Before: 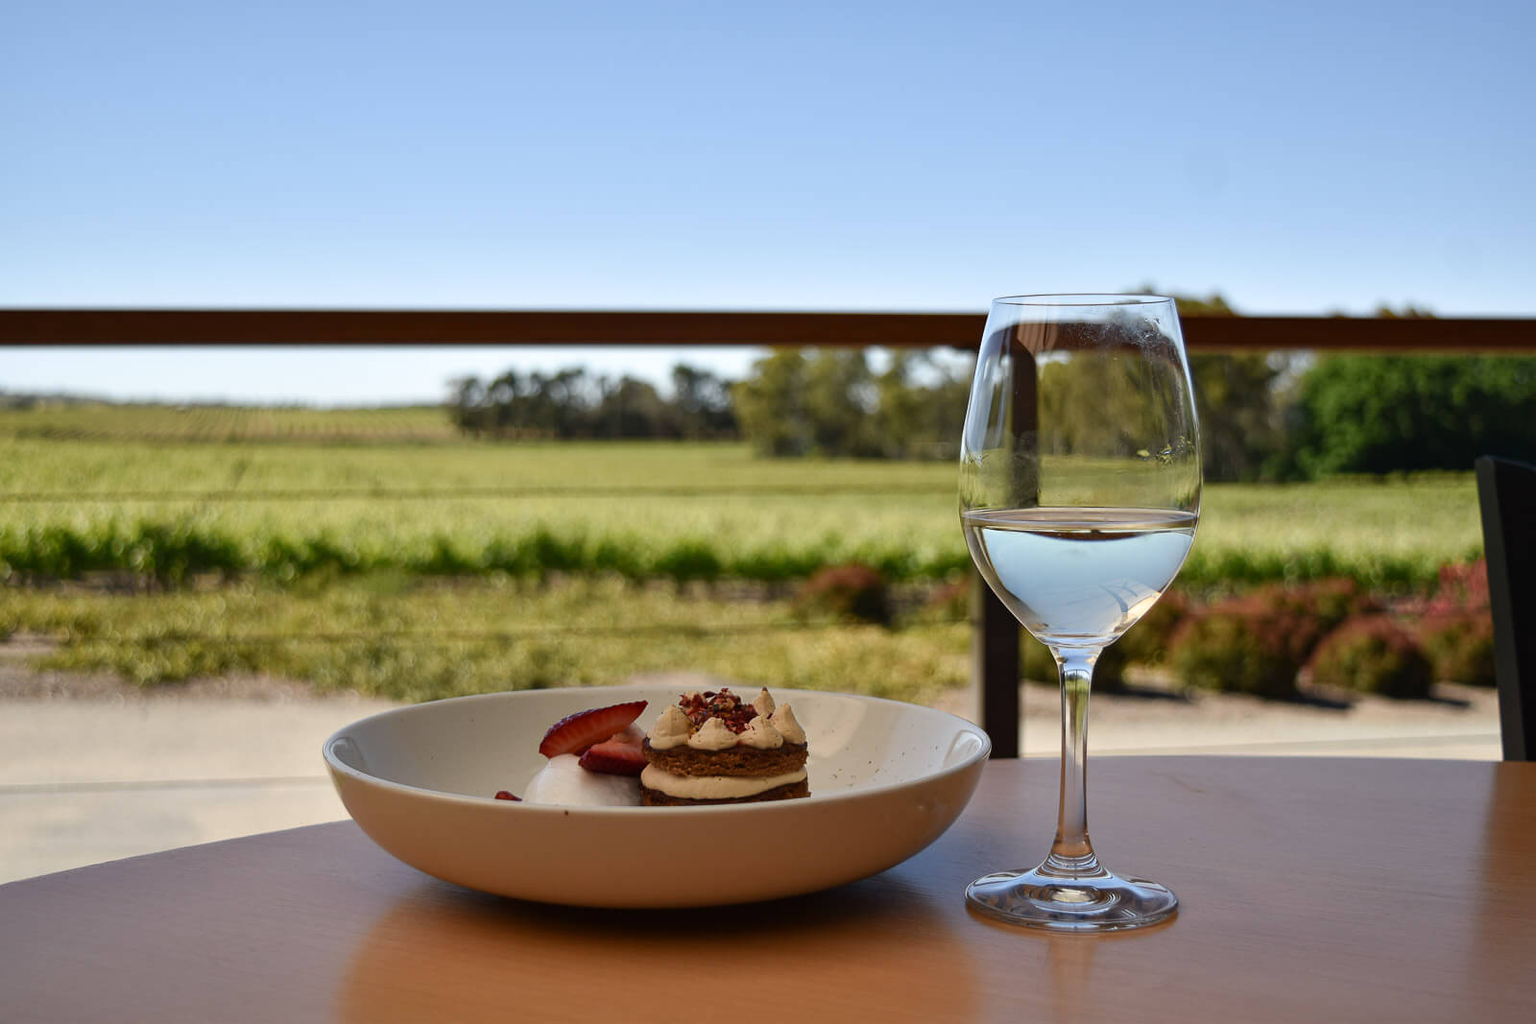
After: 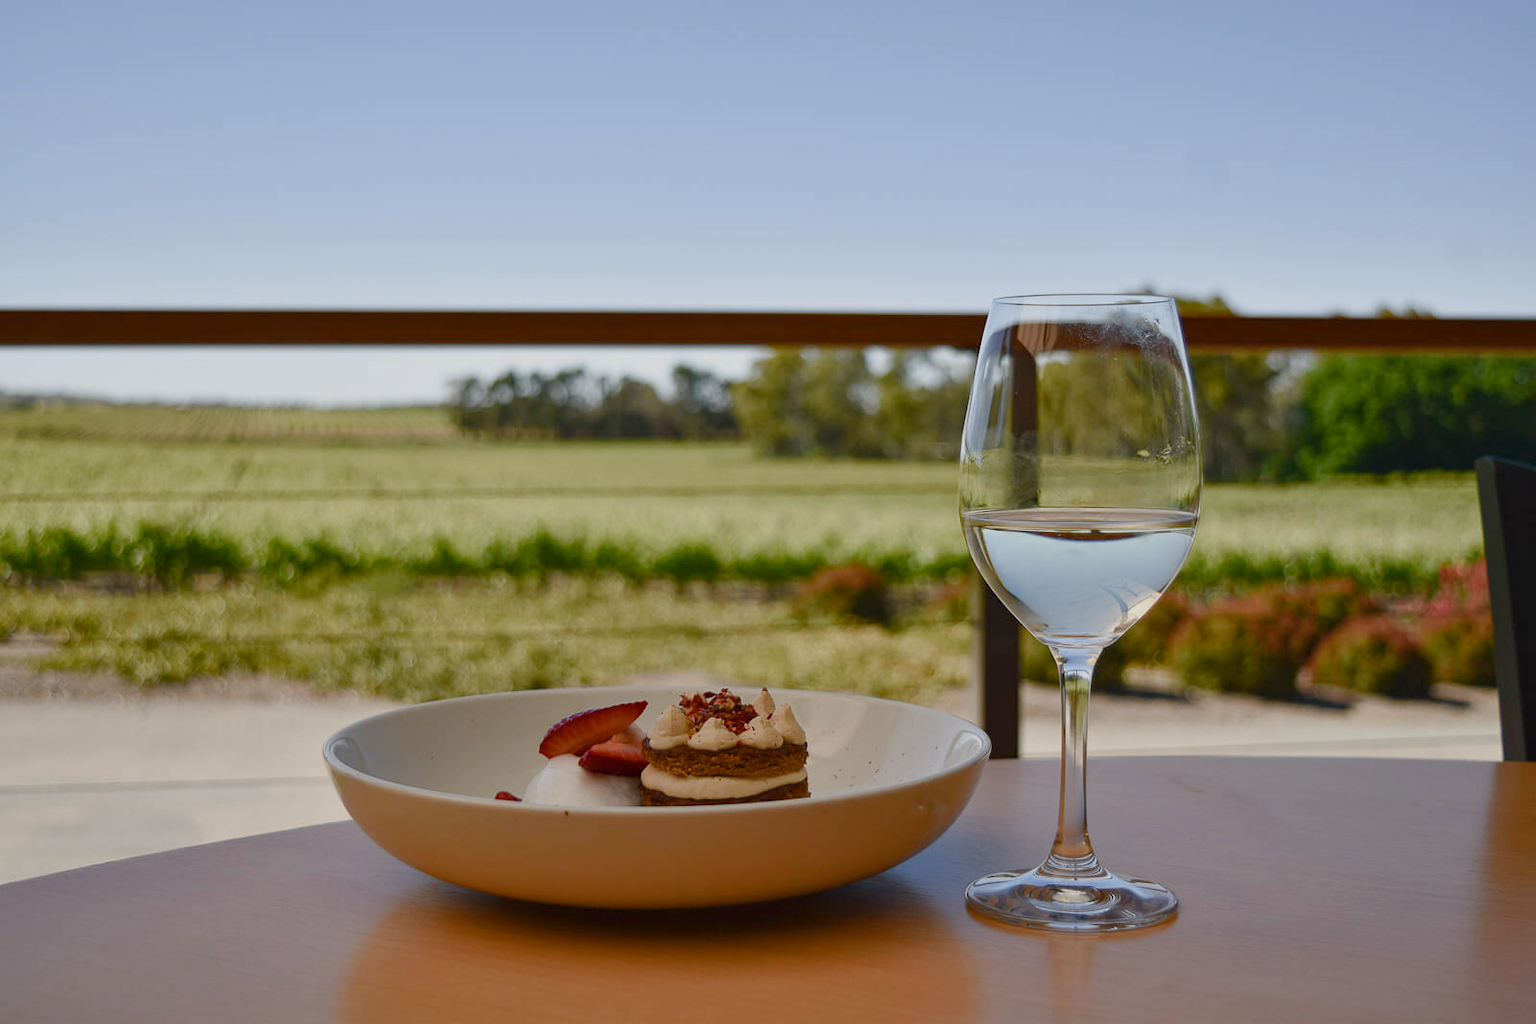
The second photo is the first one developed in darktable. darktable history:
contrast brightness saturation: saturation -0.17
color balance rgb: shadows lift › chroma 1%, shadows lift › hue 113°, highlights gain › chroma 0.2%, highlights gain › hue 333°, perceptual saturation grading › global saturation 20%, perceptual saturation grading › highlights -50%, perceptual saturation grading › shadows 25%, contrast -20%
color correction: saturation 1.1
